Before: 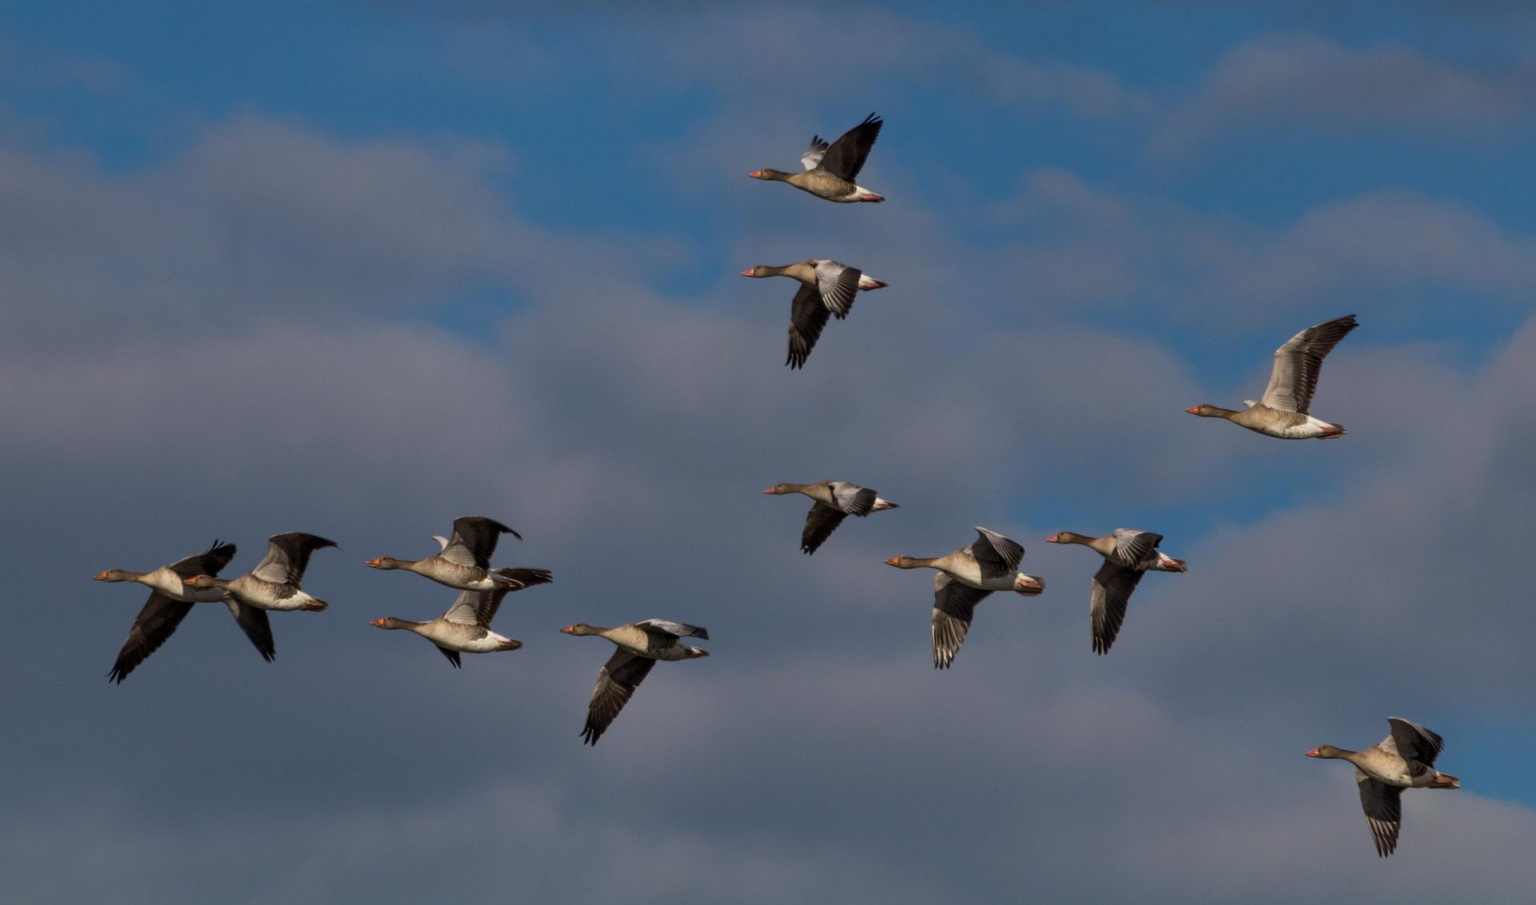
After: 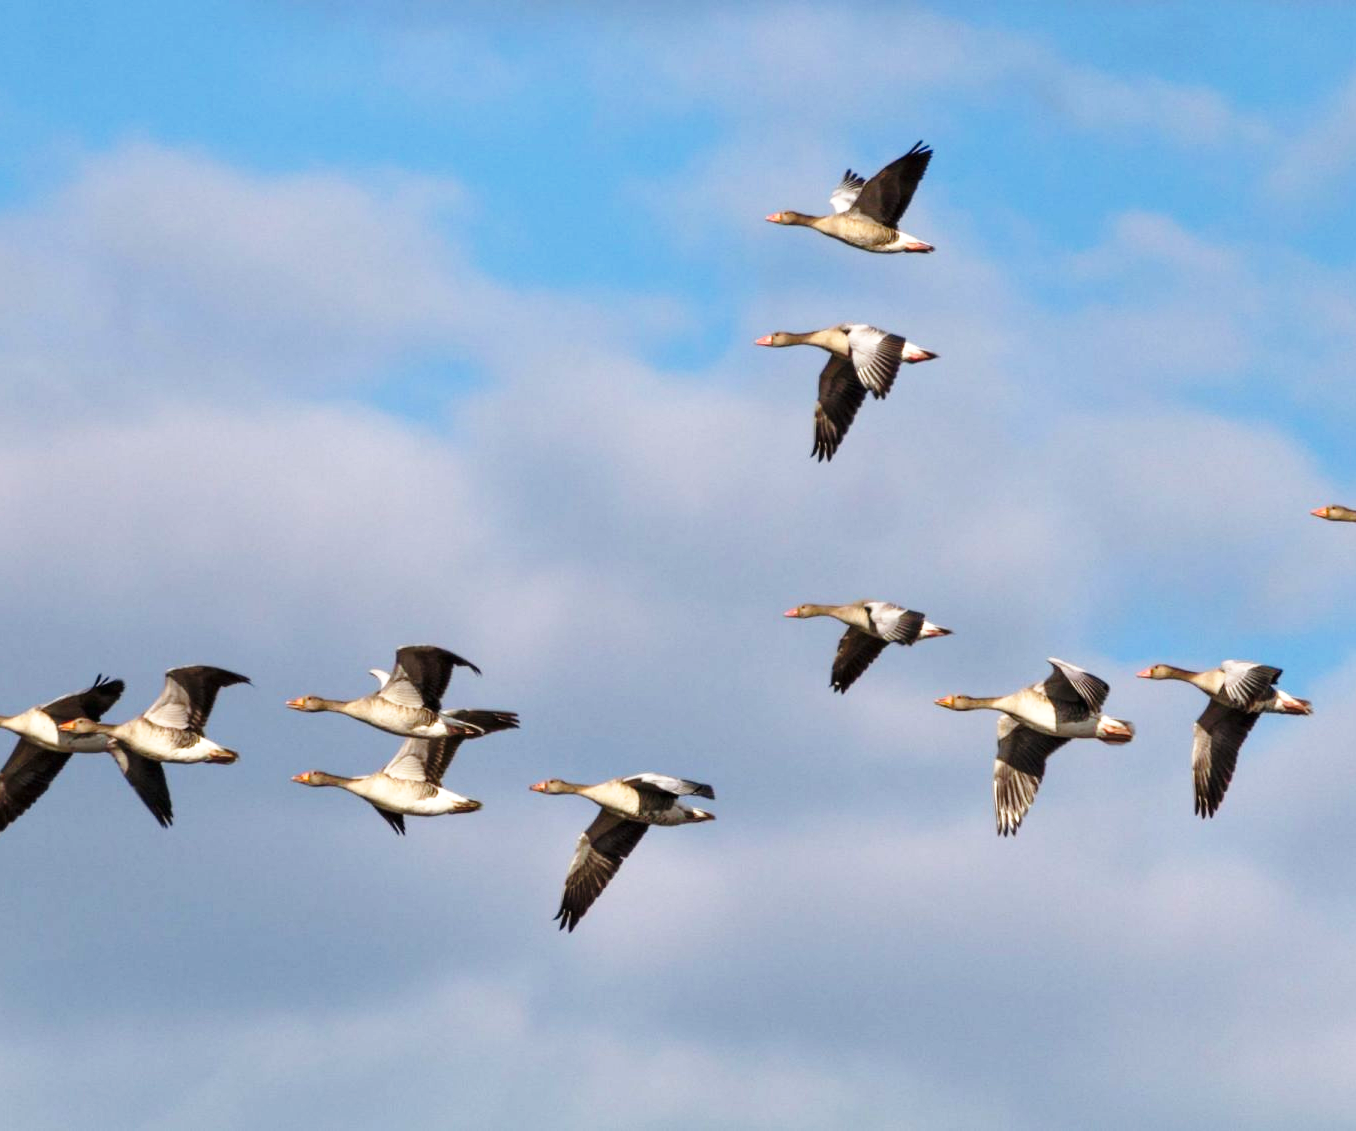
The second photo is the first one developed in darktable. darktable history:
exposure: black level correction 0, exposure 1 EV, compensate highlight preservation false
base curve: curves: ch0 [(0, 0) (0.028, 0.03) (0.121, 0.232) (0.46, 0.748) (0.859, 0.968) (1, 1)], preserve colors none
crop and rotate: left 8.946%, right 20.378%
